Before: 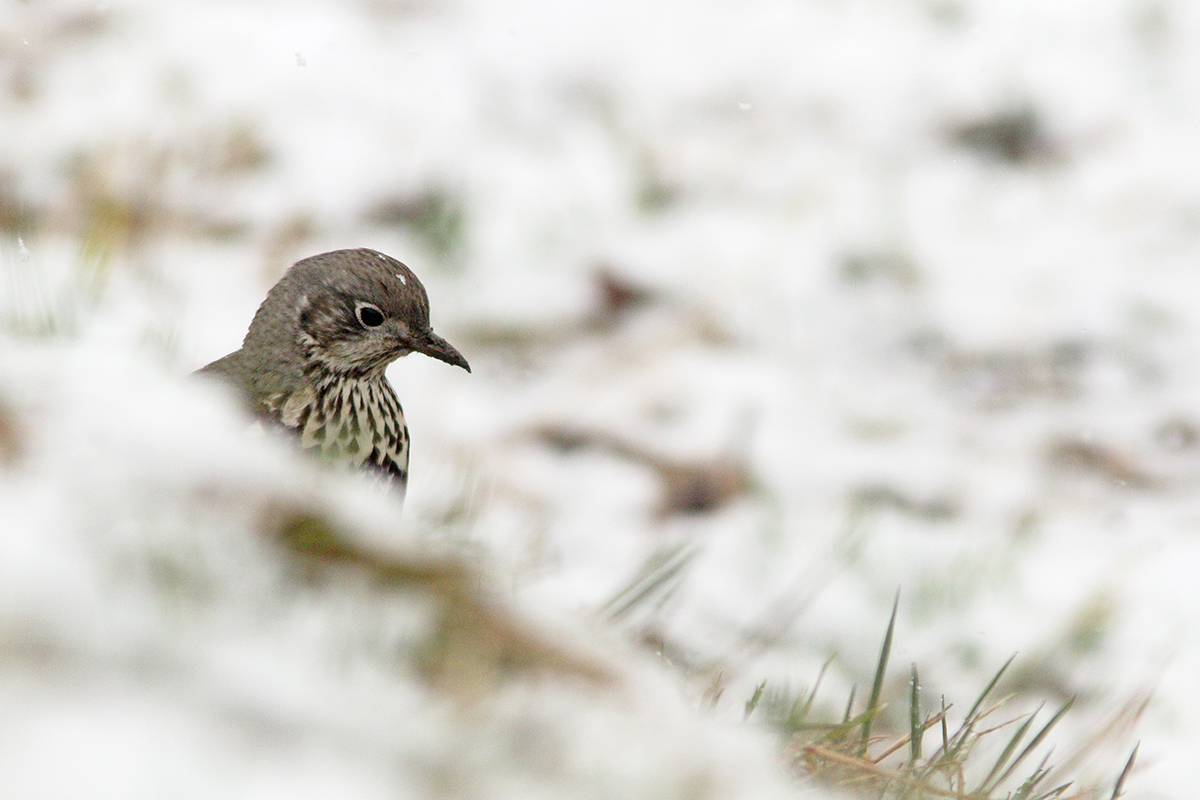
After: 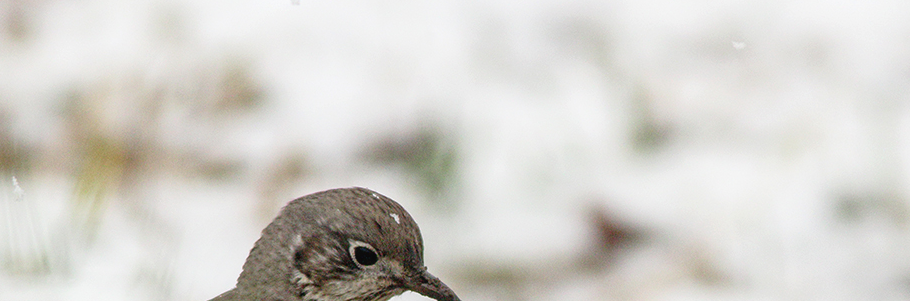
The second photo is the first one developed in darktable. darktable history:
local contrast: detail 109%
crop: left 0.523%, top 7.639%, right 23.604%, bottom 54.702%
exposure: exposure -0.054 EV, compensate highlight preservation false
